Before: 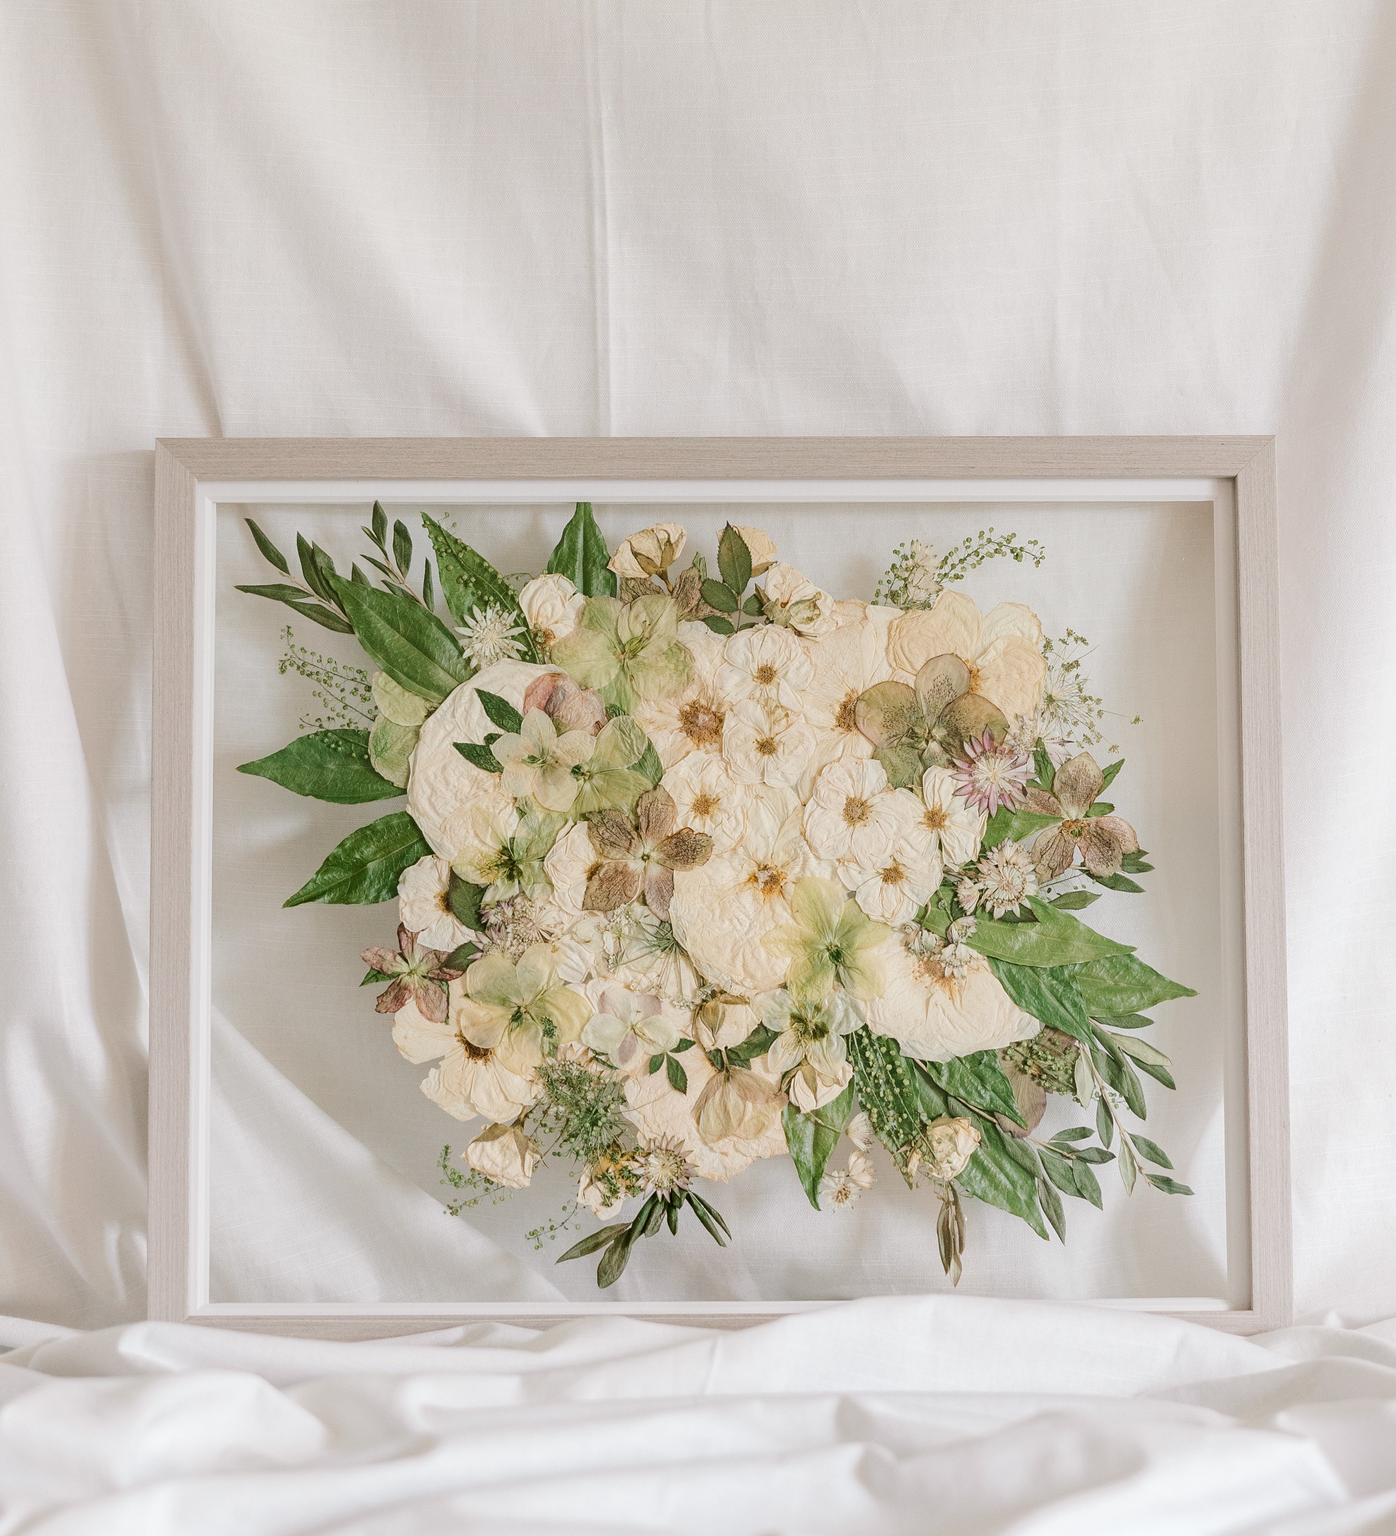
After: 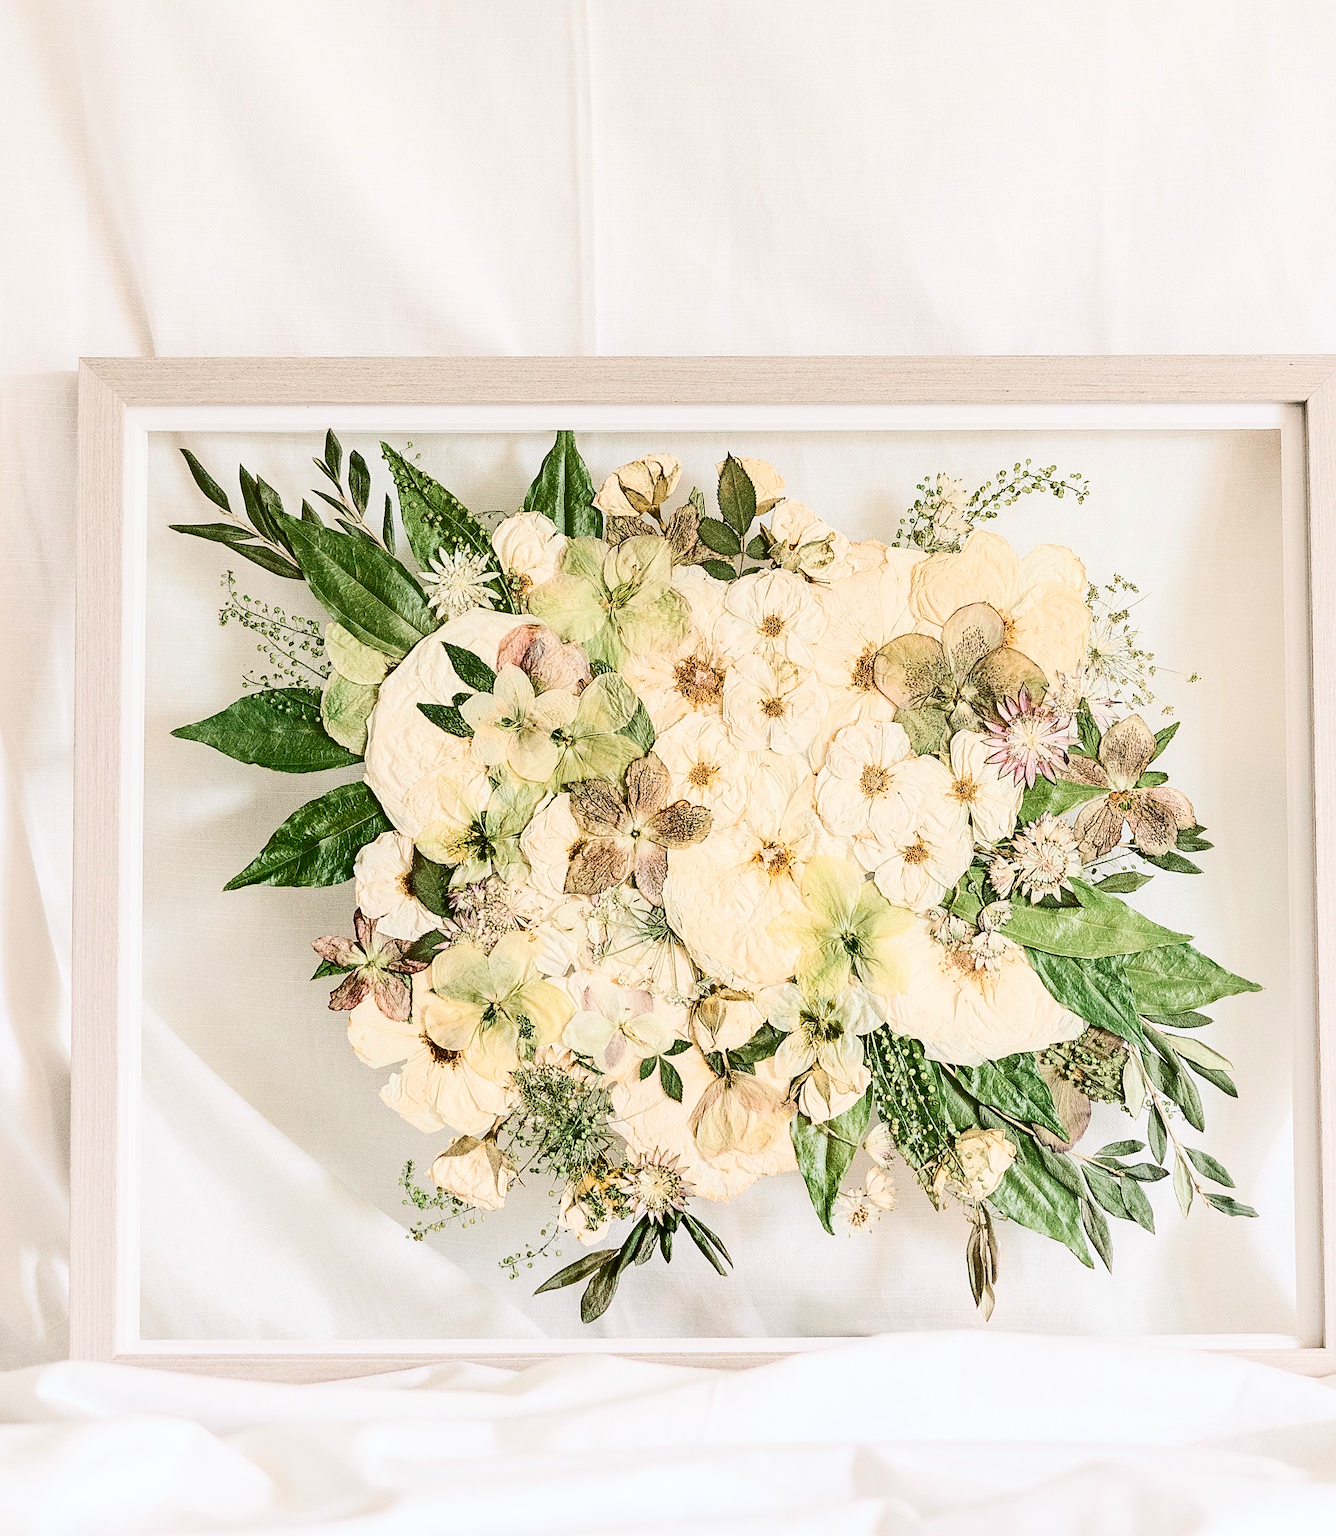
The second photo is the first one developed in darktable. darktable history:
contrast brightness saturation: contrast 0.414, brightness 0.101, saturation 0.205
crop: left 6.217%, top 8.069%, right 9.523%, bottom 3.862%
sharpen: on, module defaults
